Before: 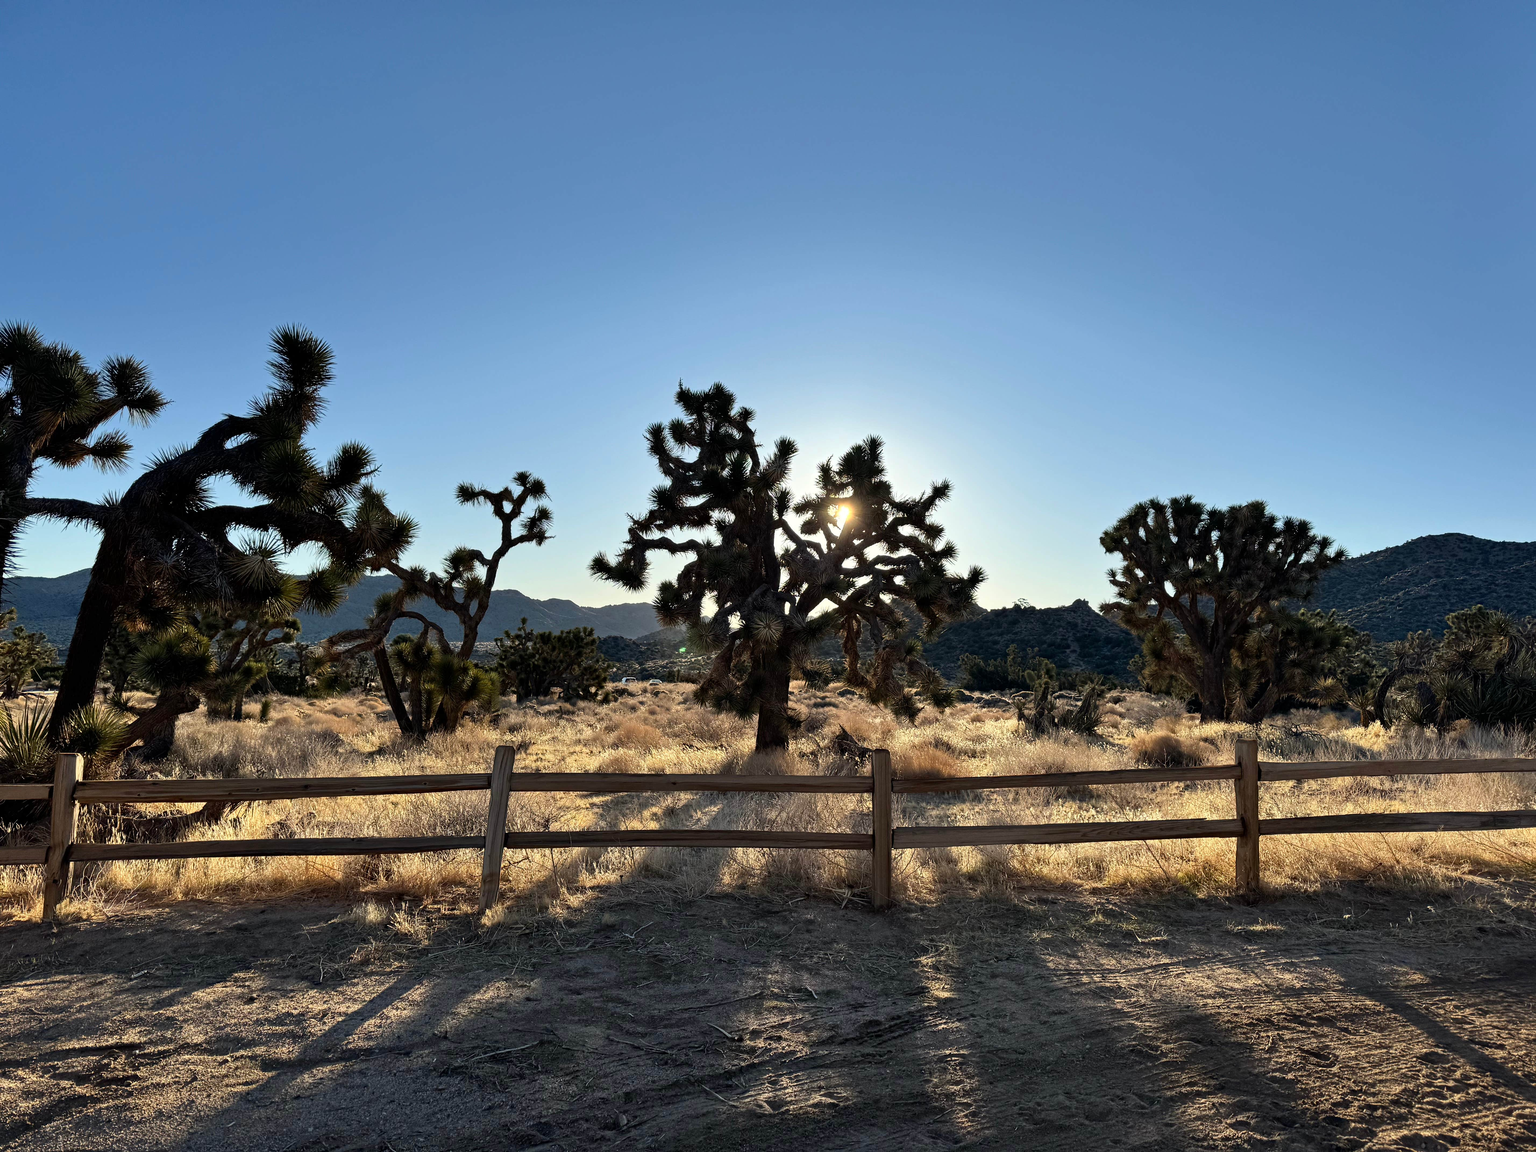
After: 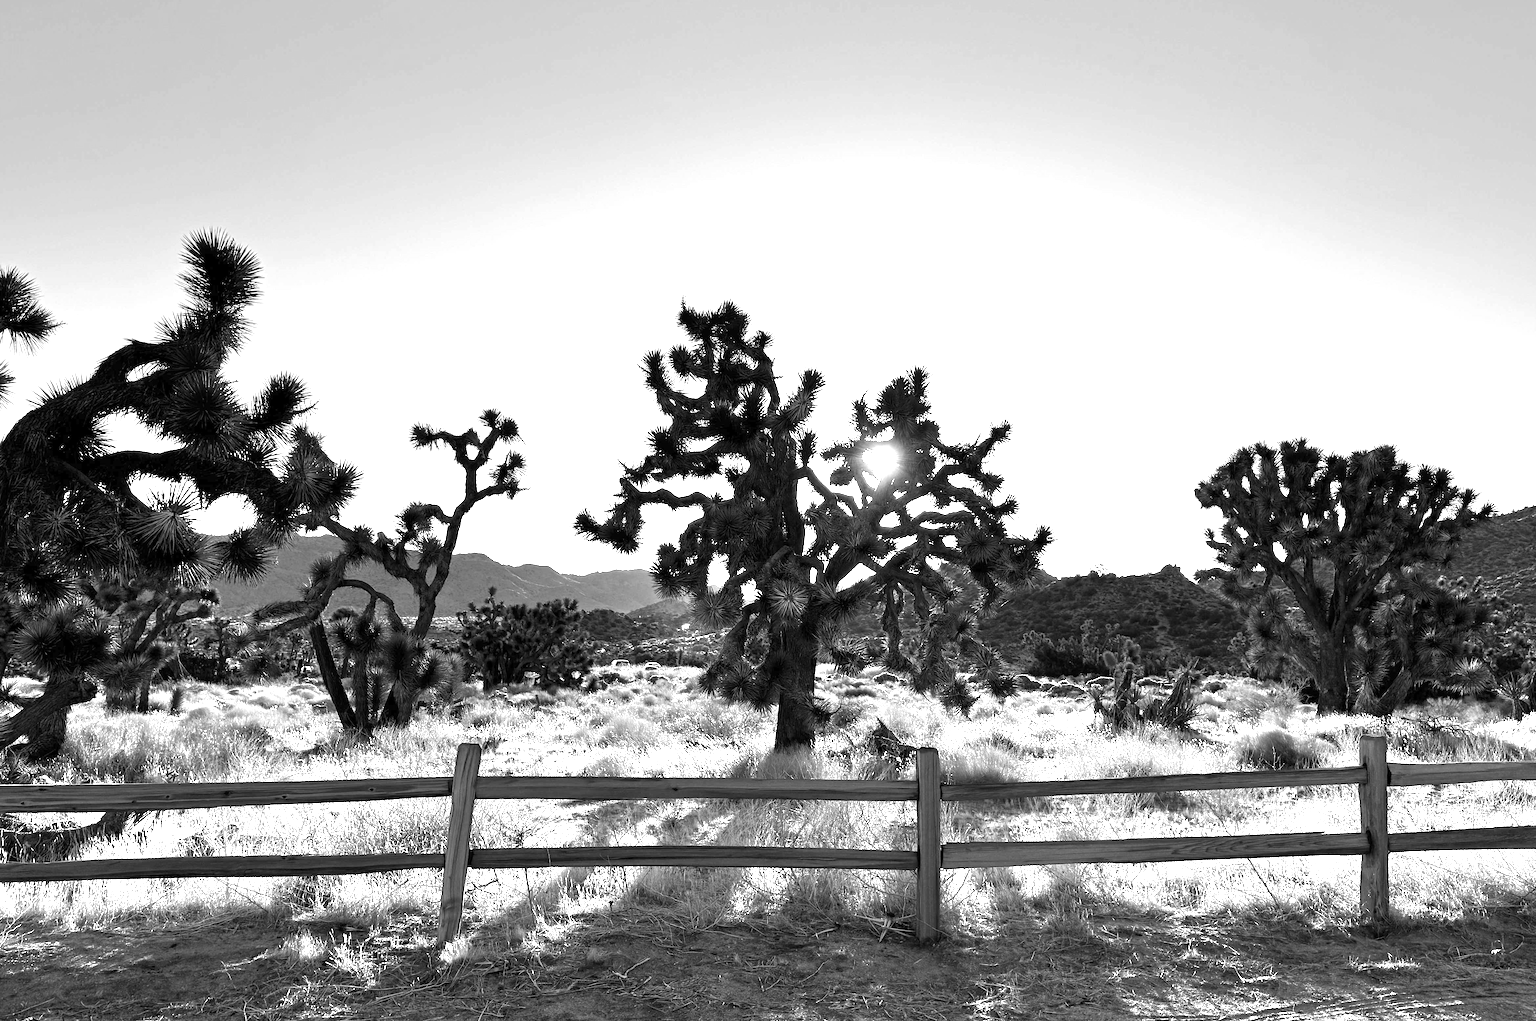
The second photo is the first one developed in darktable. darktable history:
monochrome: on, module defaults
exposure: exposure 1.5 EV, compensate highlight preservation false
crop: left 7.856%, top 11.836%, right 10.12%, bottom 15.387%
